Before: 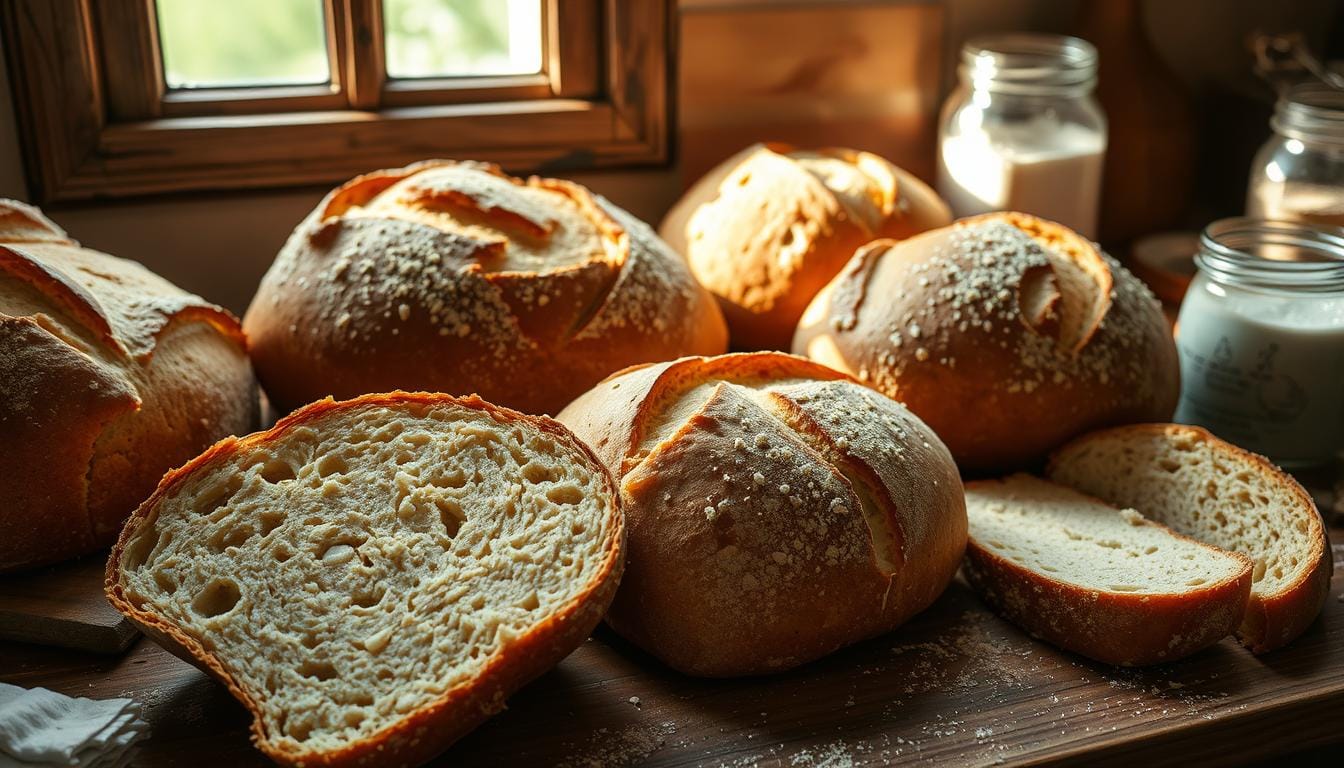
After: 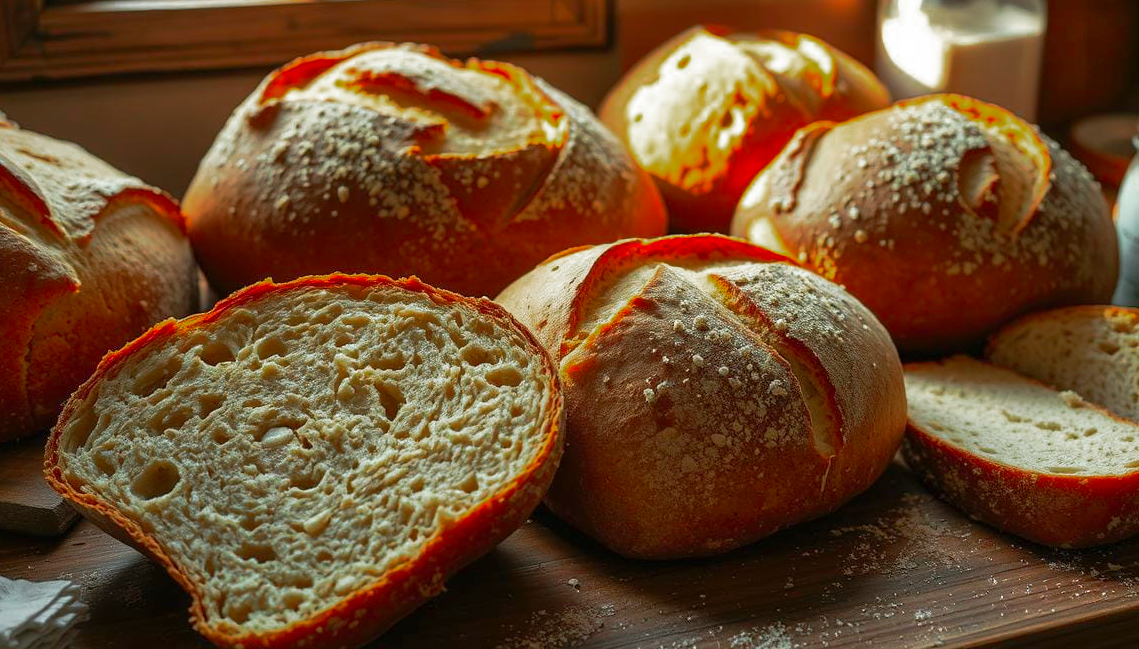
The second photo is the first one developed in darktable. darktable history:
color zones: curves: ch0 [(0, 0.48) (0.209, 0.398) (0.305, 0.332) (0.429, 0.493) (0.571, 0.5) (0.714, 0.5) (0.857, 0.5) (1, 0.48)]; ch1 [(0, 0.633) (0.143, 0.586) (0.286, 0.489) (0.429, 0.448) (0.571, 0.31) (0.714, 0.335) (0.857, 0.492) (1, 0.633)]; ch2 [(0, 0.448) (0.143, 0.498) (0.286, 0.5) (0.429, 0.5) (0.571, 0.5) (0.714, 0.5) (0.857, 0.5) (1, 0.448)]
crop and rotate: left 4.563%, top 15.39%, right 10.637%
shadows and highlights: on, module defaults
base curve: curves: ch0 [(0, 0) (0.257, 0.25) (0.482, 0.586) (0.757, 0.871) (1, 1)], preserve colors none
